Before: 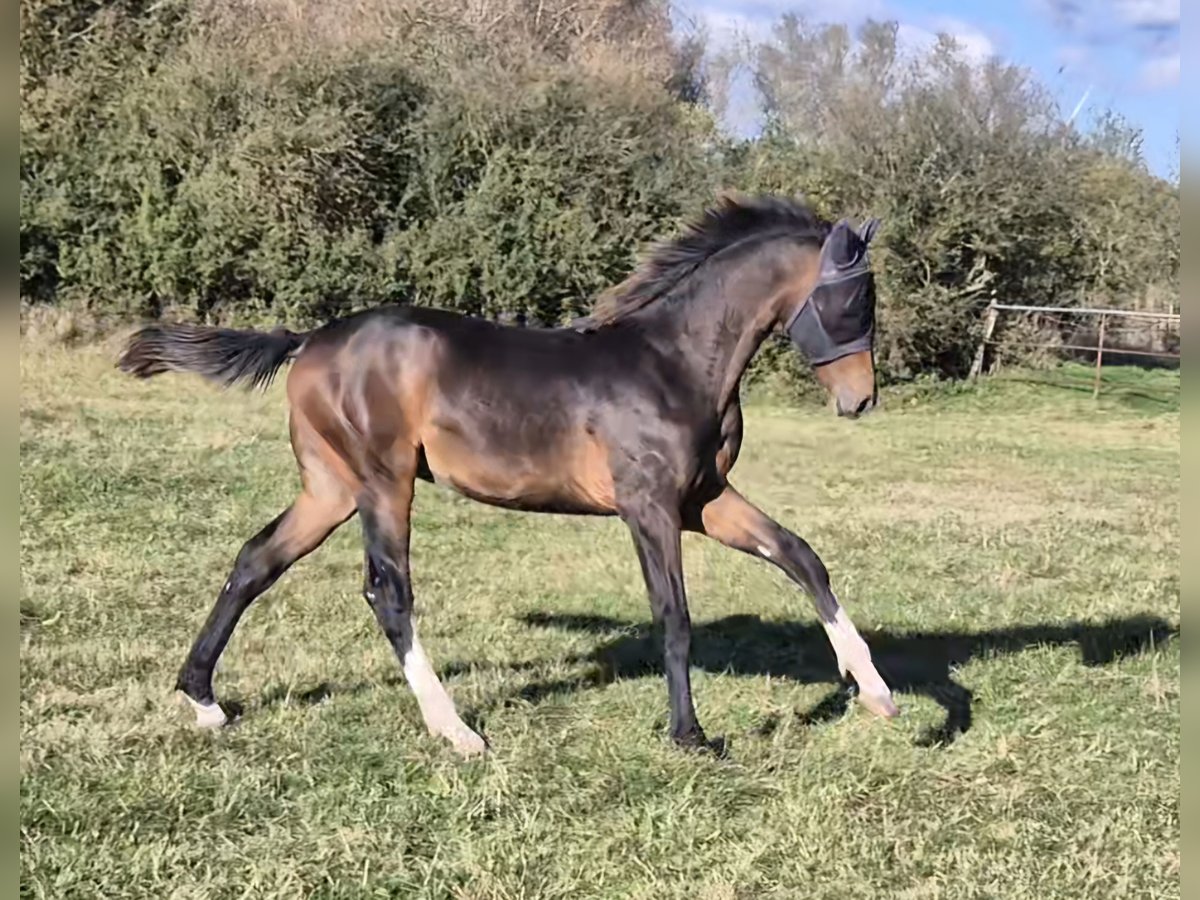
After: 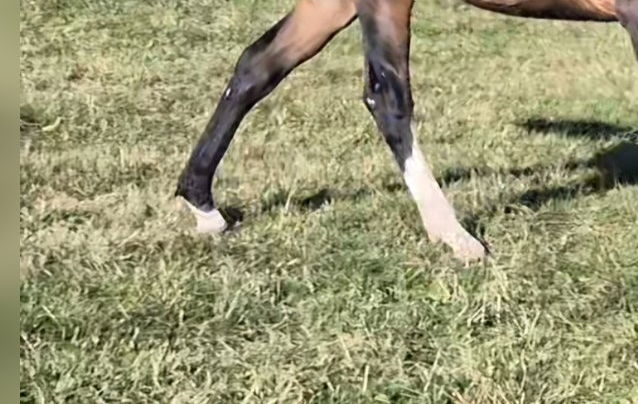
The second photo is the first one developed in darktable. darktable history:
crop and rotate: top 54.912%, right 46.827%, bottom 0.175%
